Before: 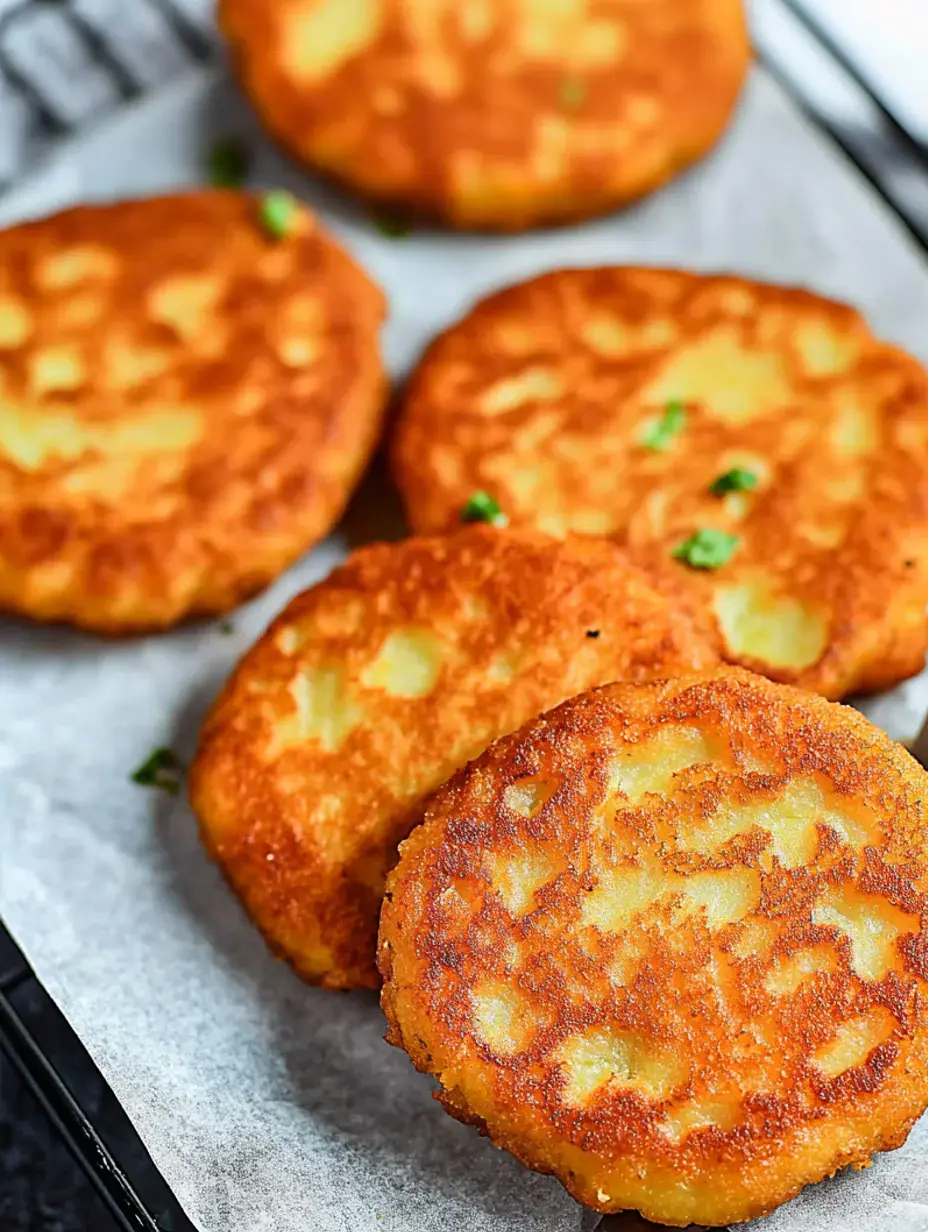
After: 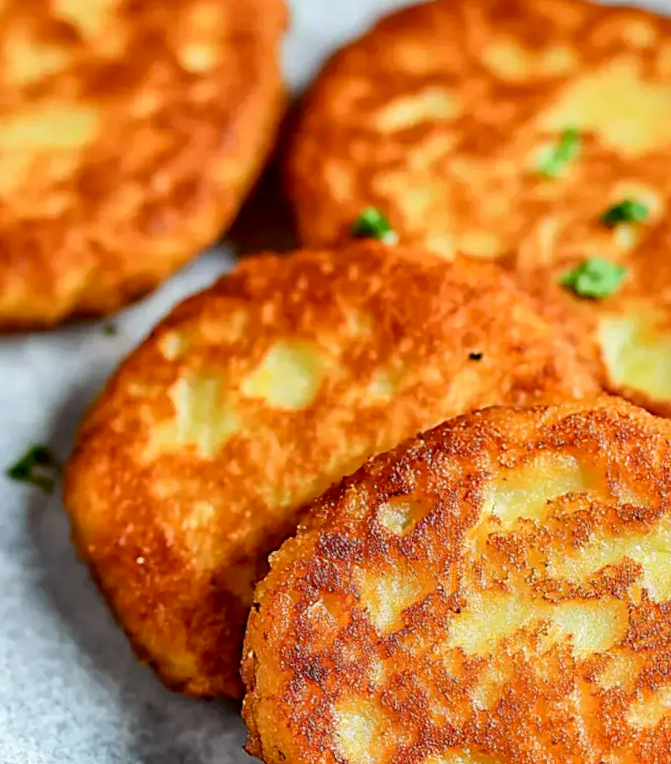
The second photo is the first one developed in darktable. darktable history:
crop and rotate: angle -3.36°, left 9.717%, top 21.091%, right 12.421%, bottom 12.143%
local contrast: highlights 104%, shadows 101%, detail 119%, midtone range 0.2
exposure: black level correction 0.005, exposure 0.015 EV, compensate highlight preservation false
